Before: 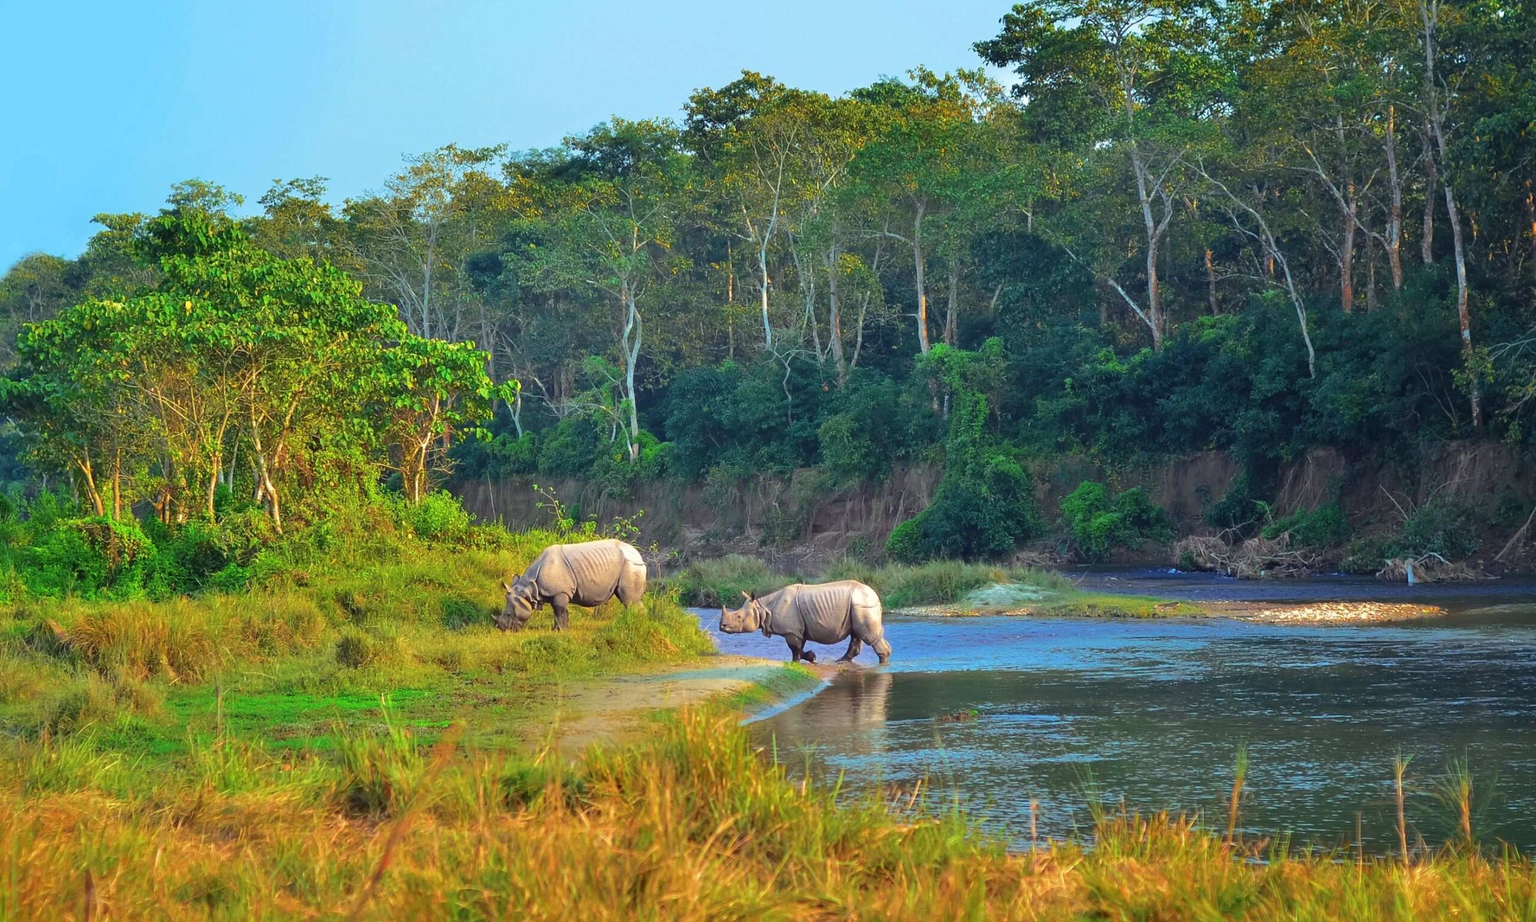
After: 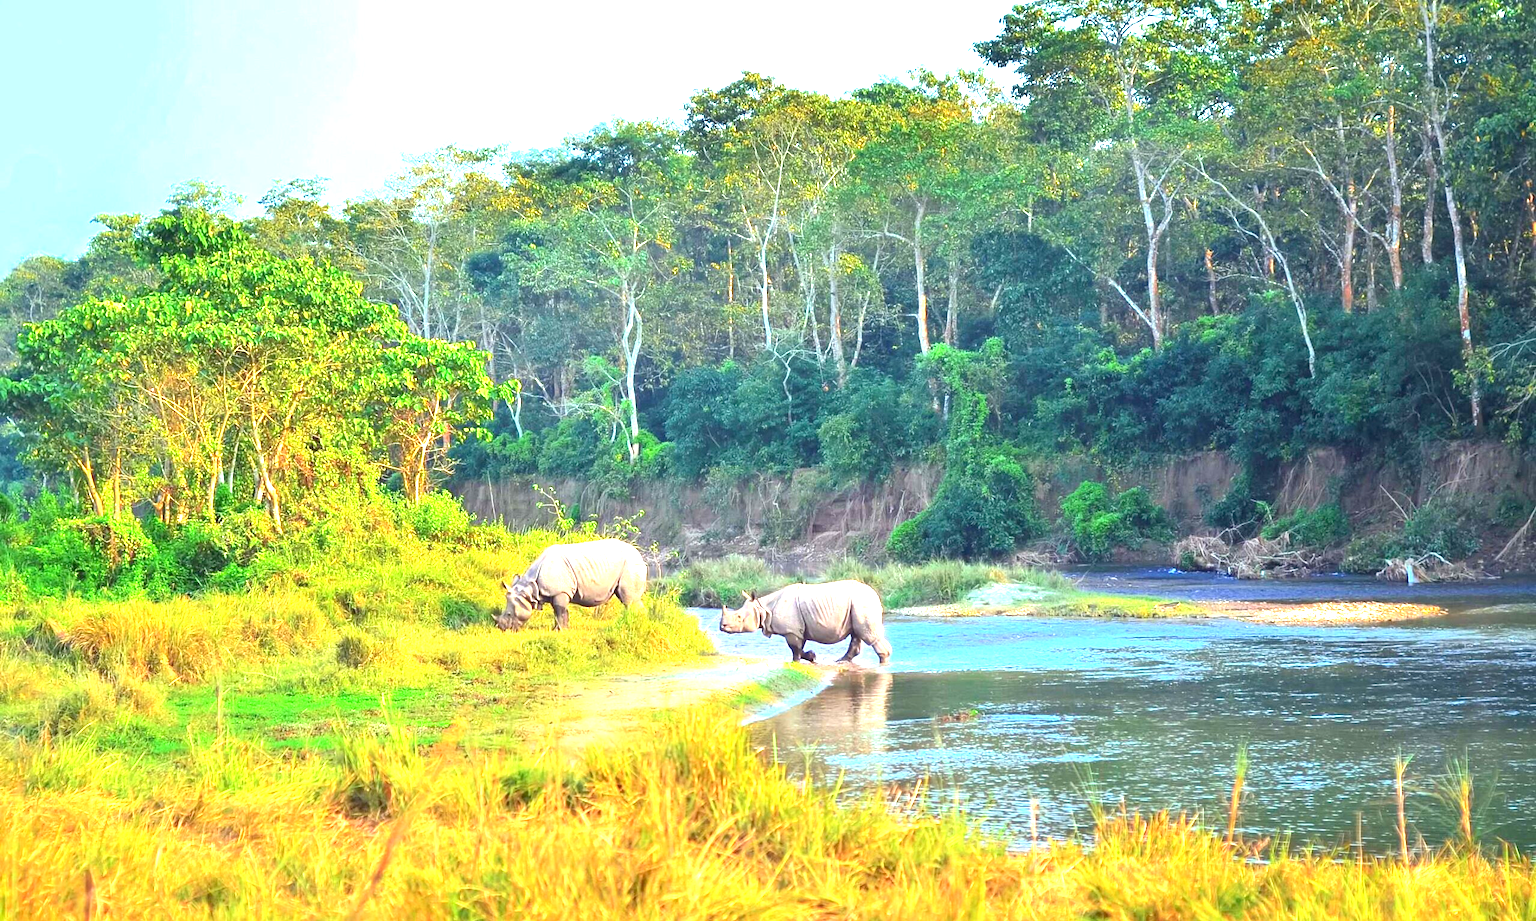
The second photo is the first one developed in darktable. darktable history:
exposure: black level correction 0.001, exposure 1.719 EV, compensate highlight preservation false
